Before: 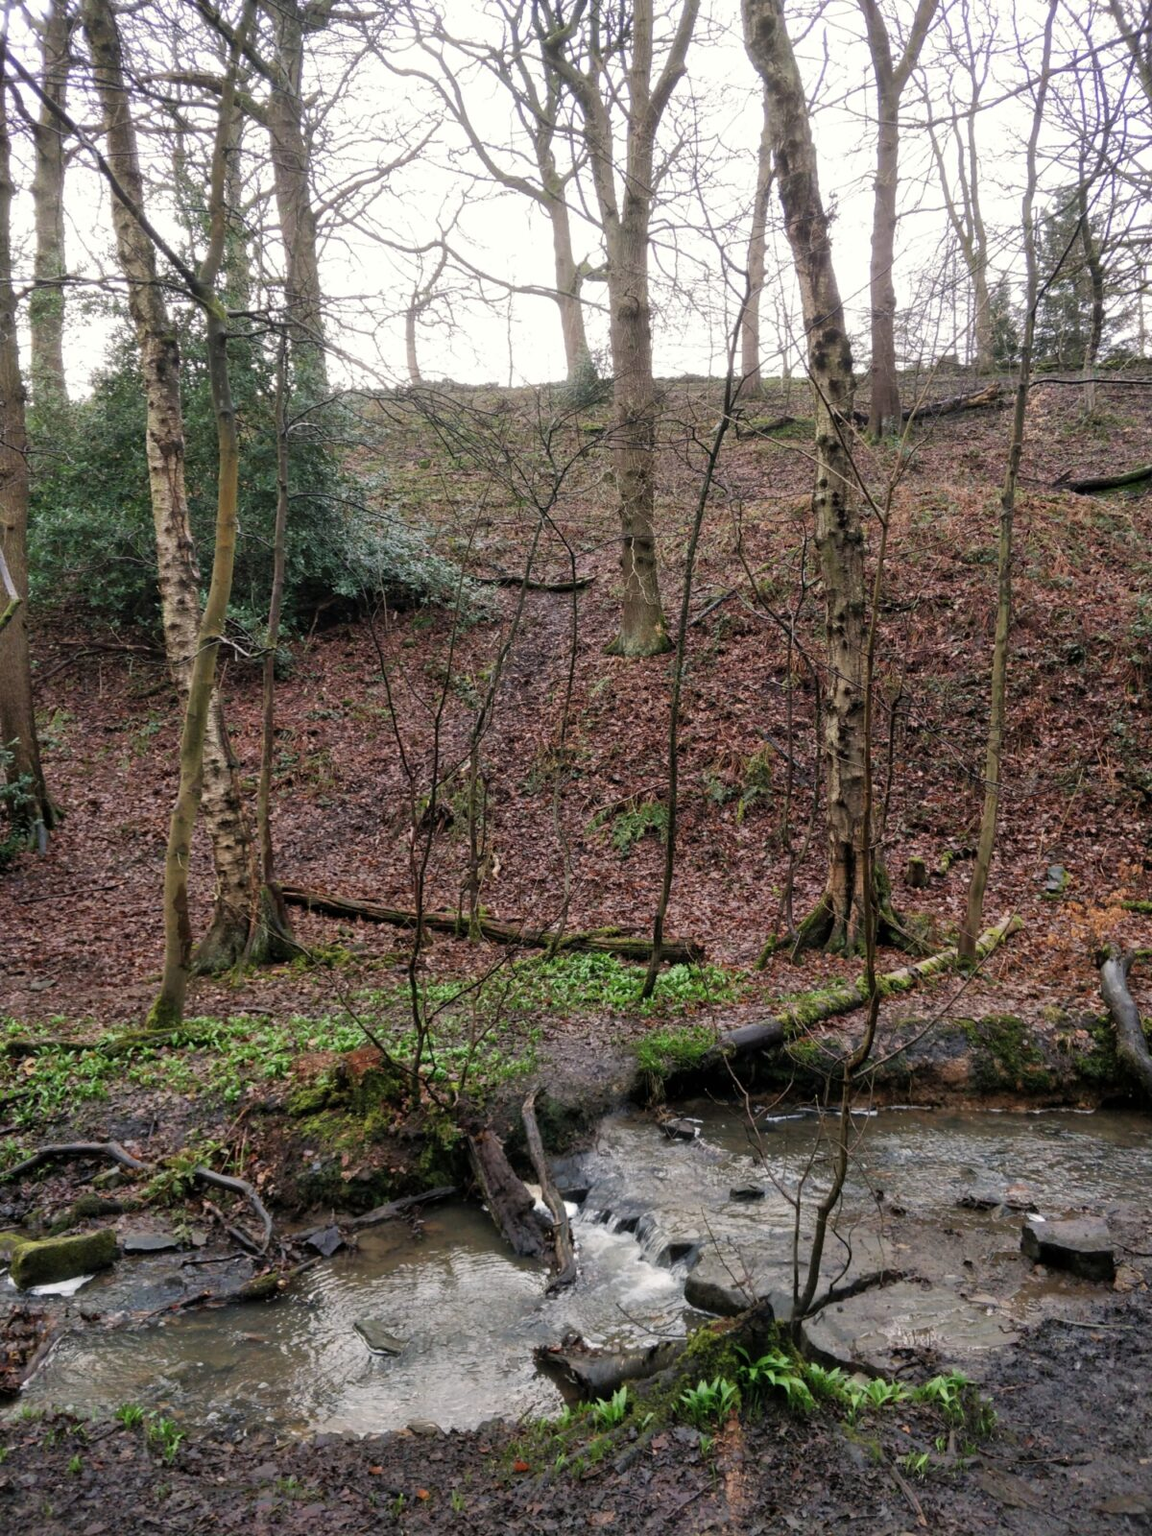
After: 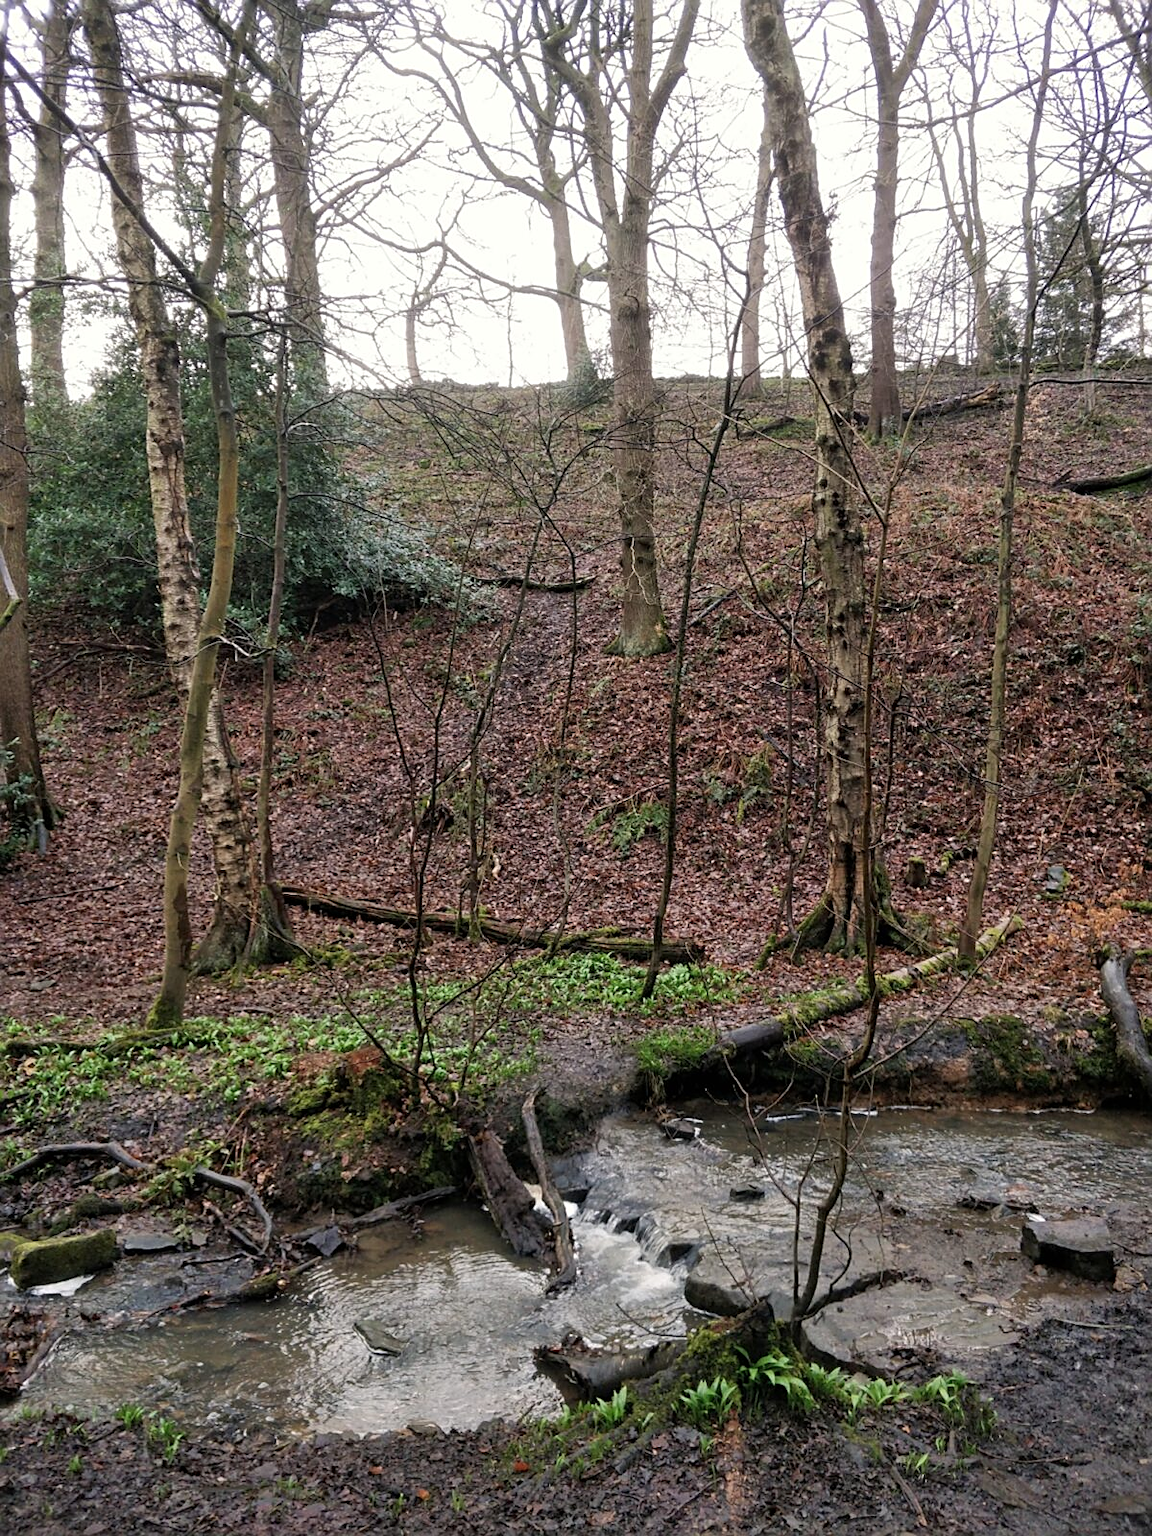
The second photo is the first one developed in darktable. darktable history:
sharpen: amount 0.495
contrast brightness saturation: saturation -0.04
